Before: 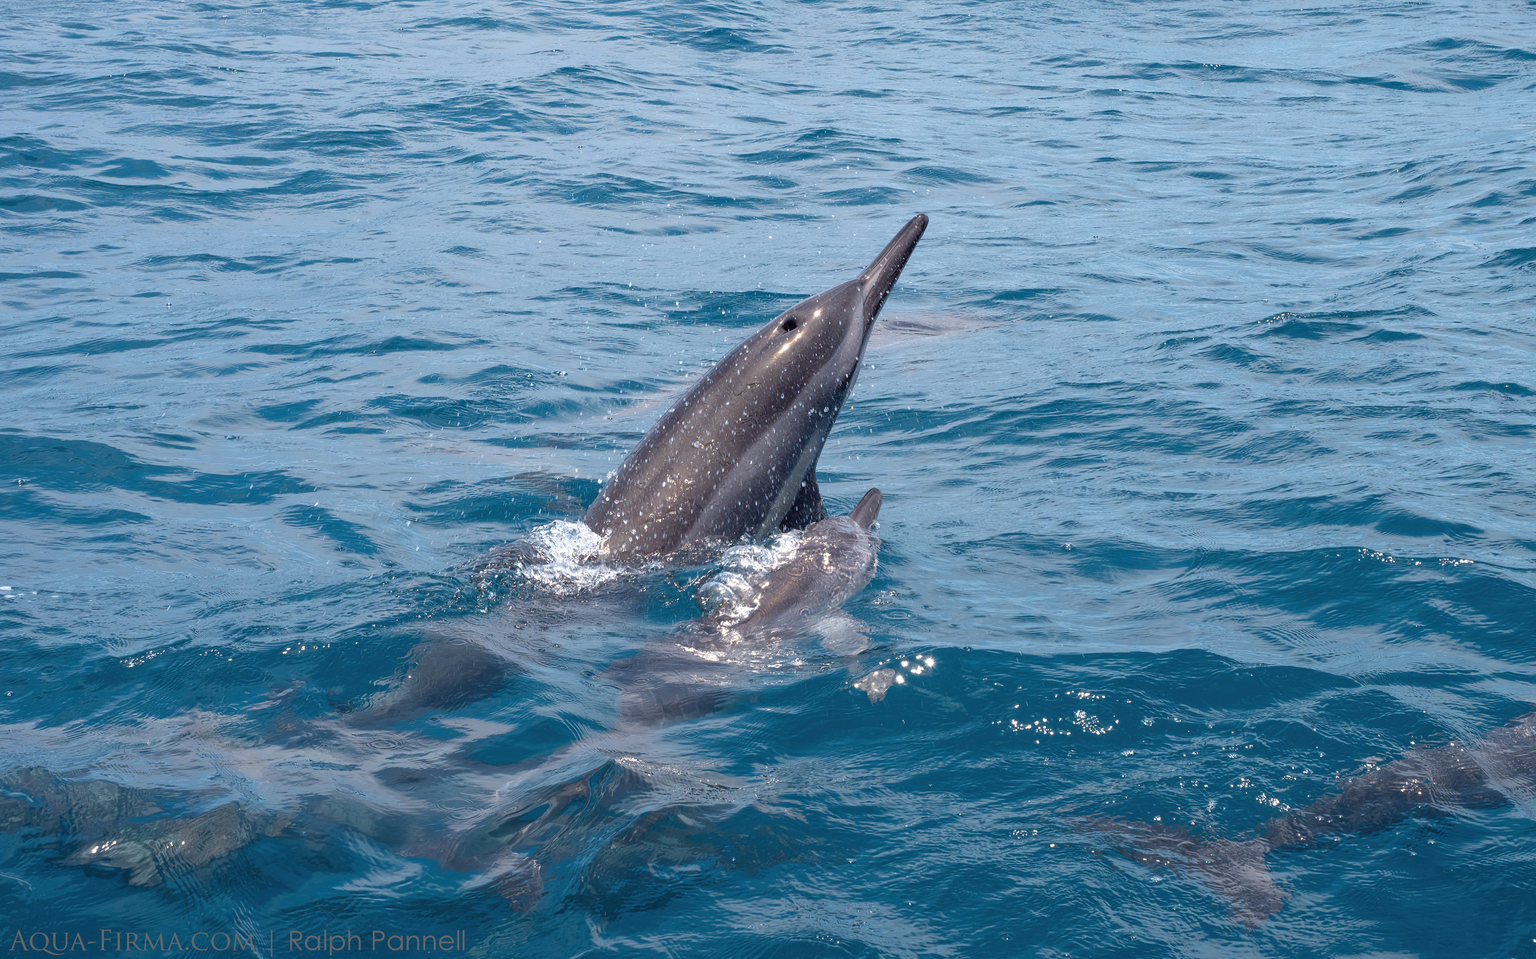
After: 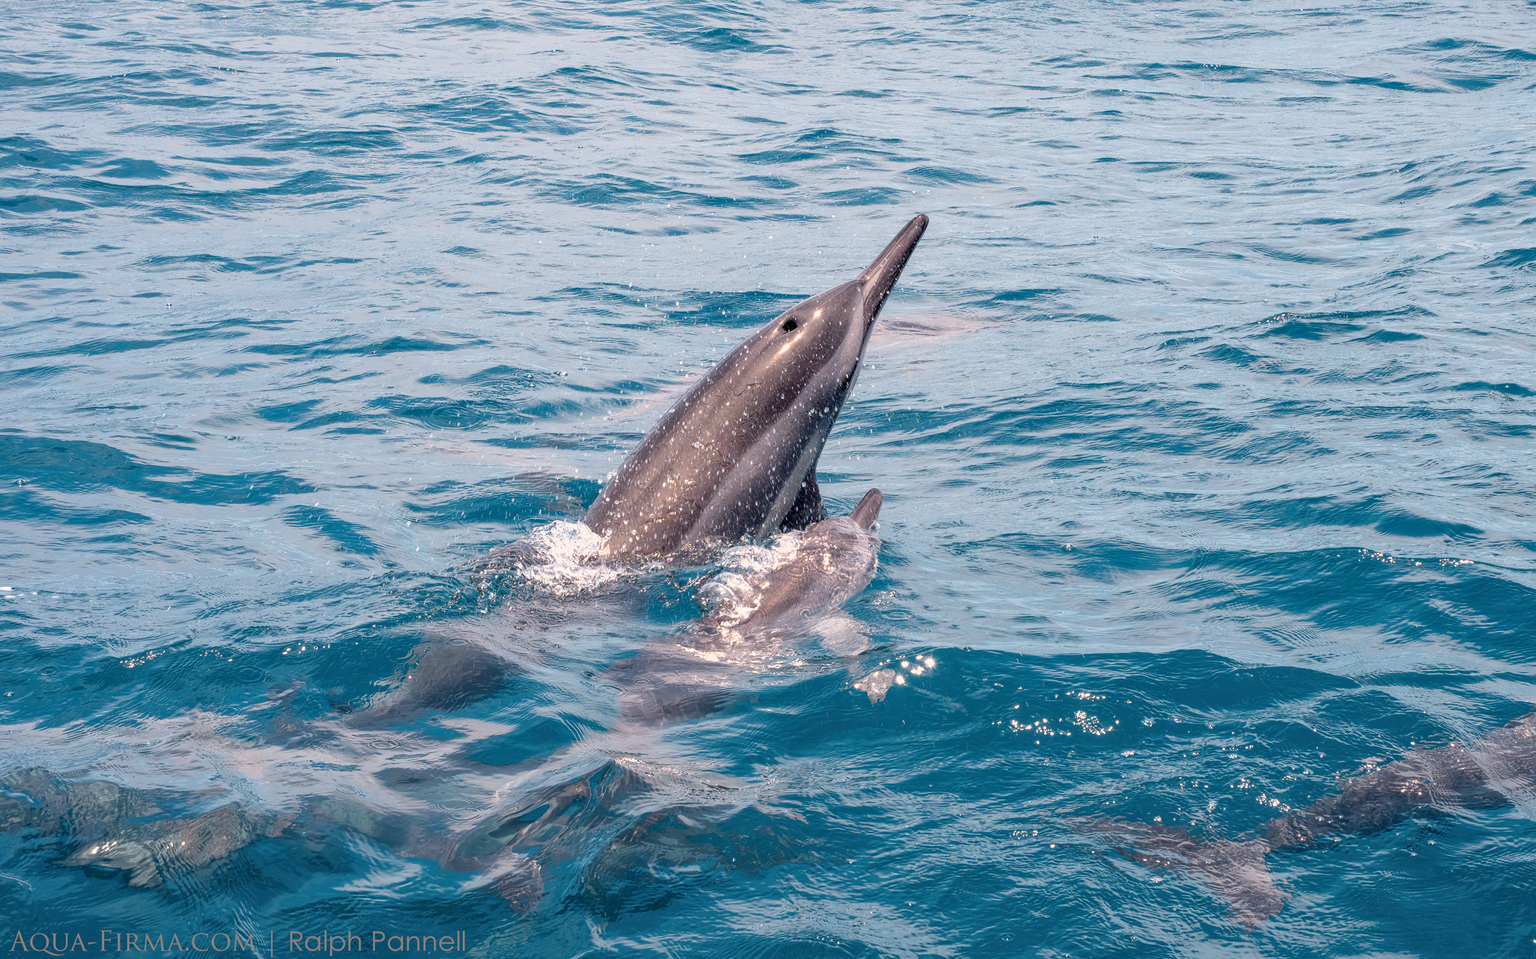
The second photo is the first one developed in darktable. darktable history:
exposure: exposure 0.564 EV
filmic rgb: white relative exposure 3.8 EV, hardness 4.35
local contrast: on, module defaults
white balance: red 1.127, blue 0.943
